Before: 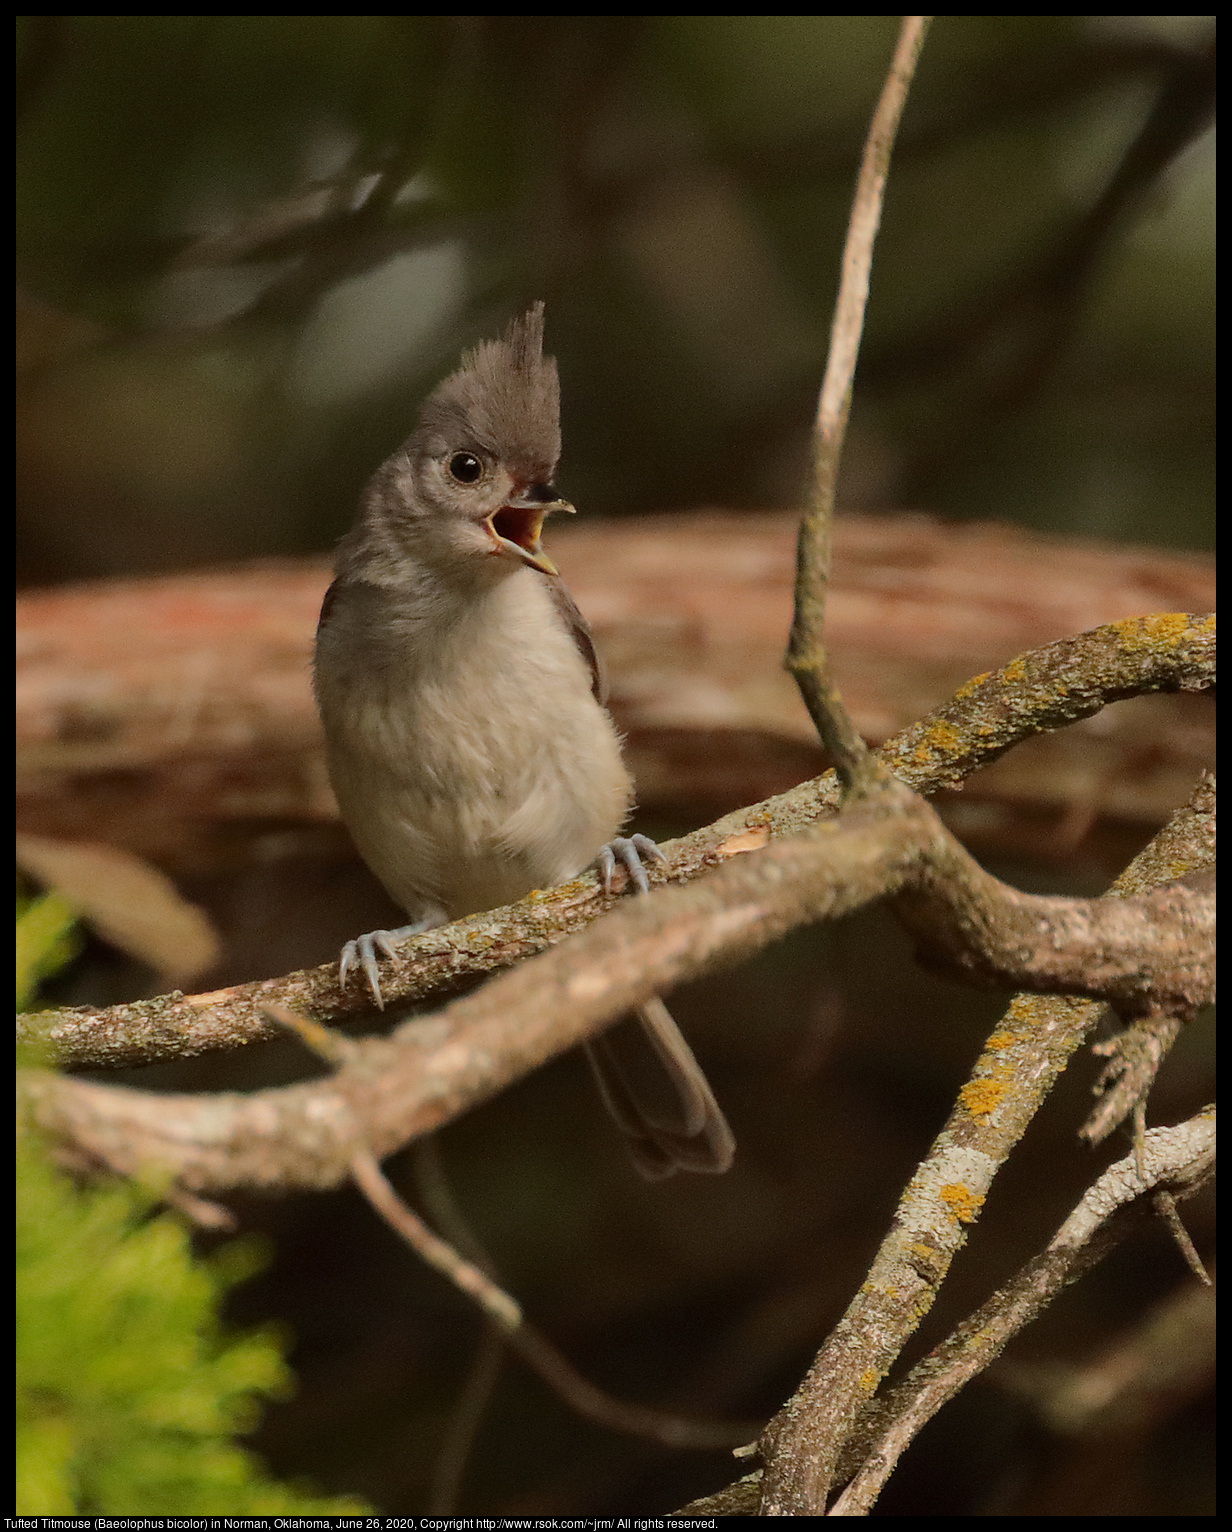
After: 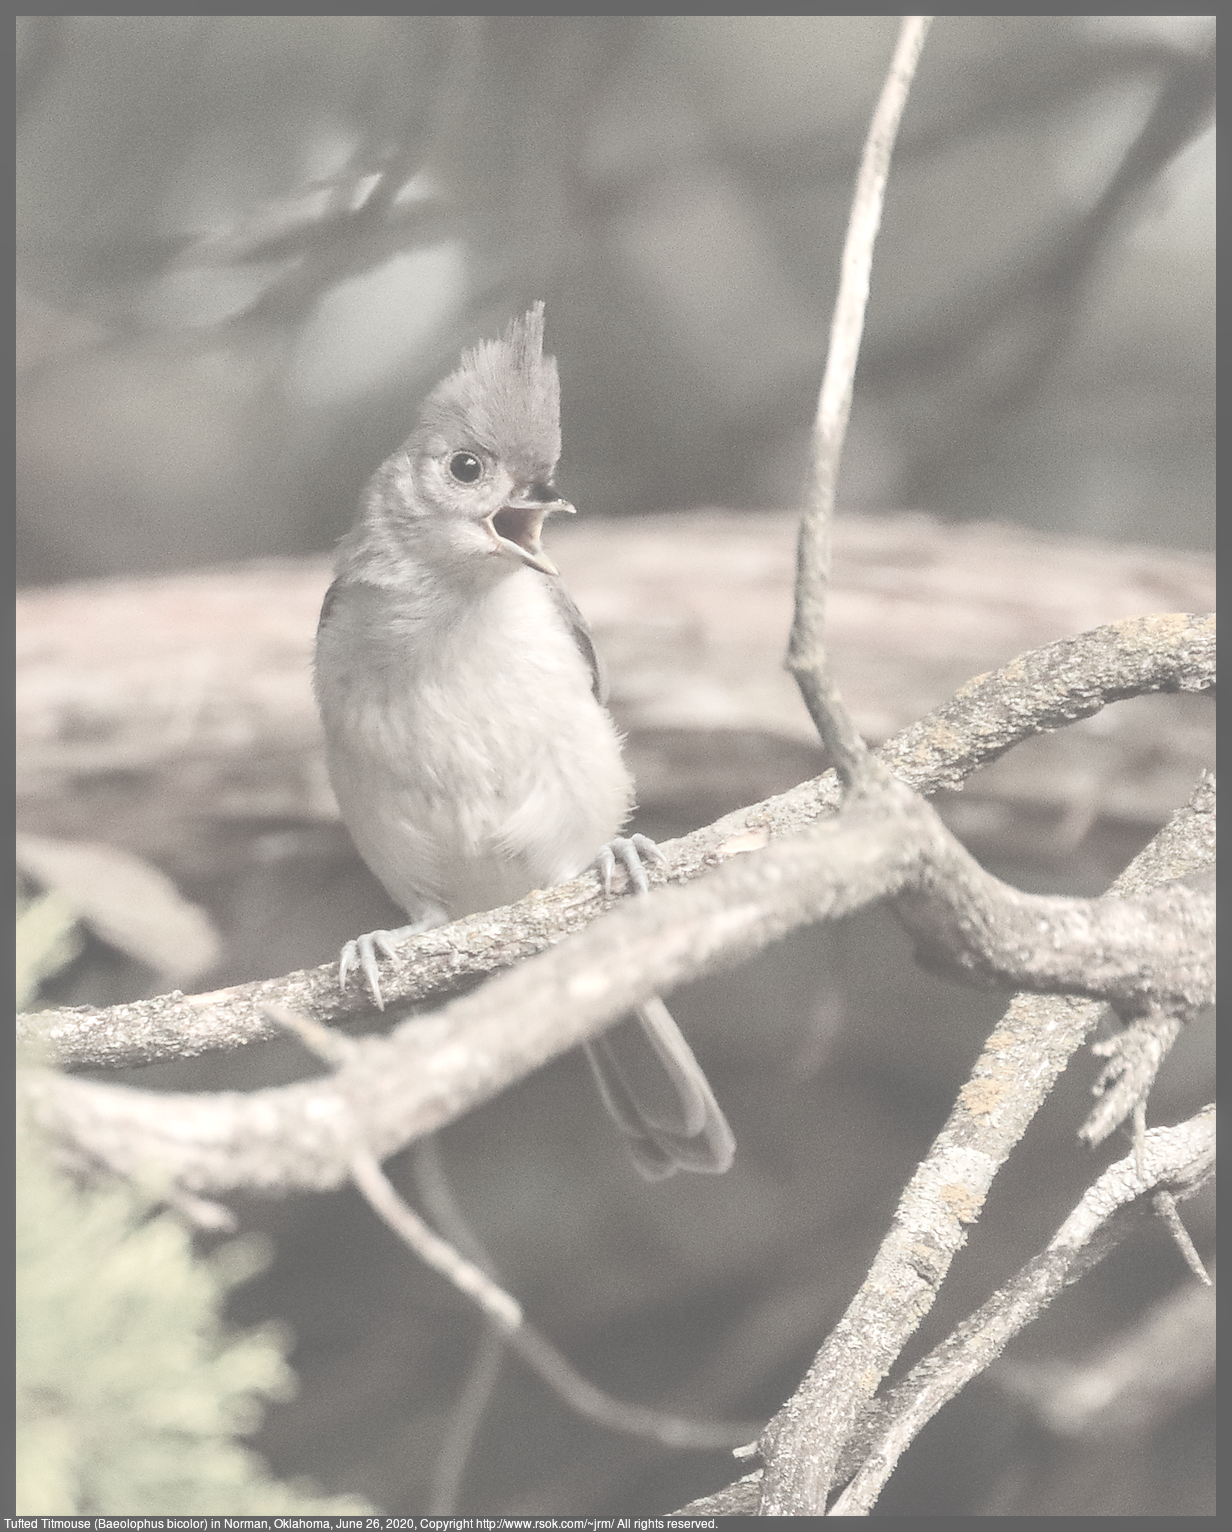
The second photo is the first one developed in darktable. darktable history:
contrast brightness saturation: contrast -0.32, brightness 0.75, saturation -0.78
local contrast: highlights 0%, shadows 0%, detail 182%
base curve: exposure shift 0, preserve colors none
